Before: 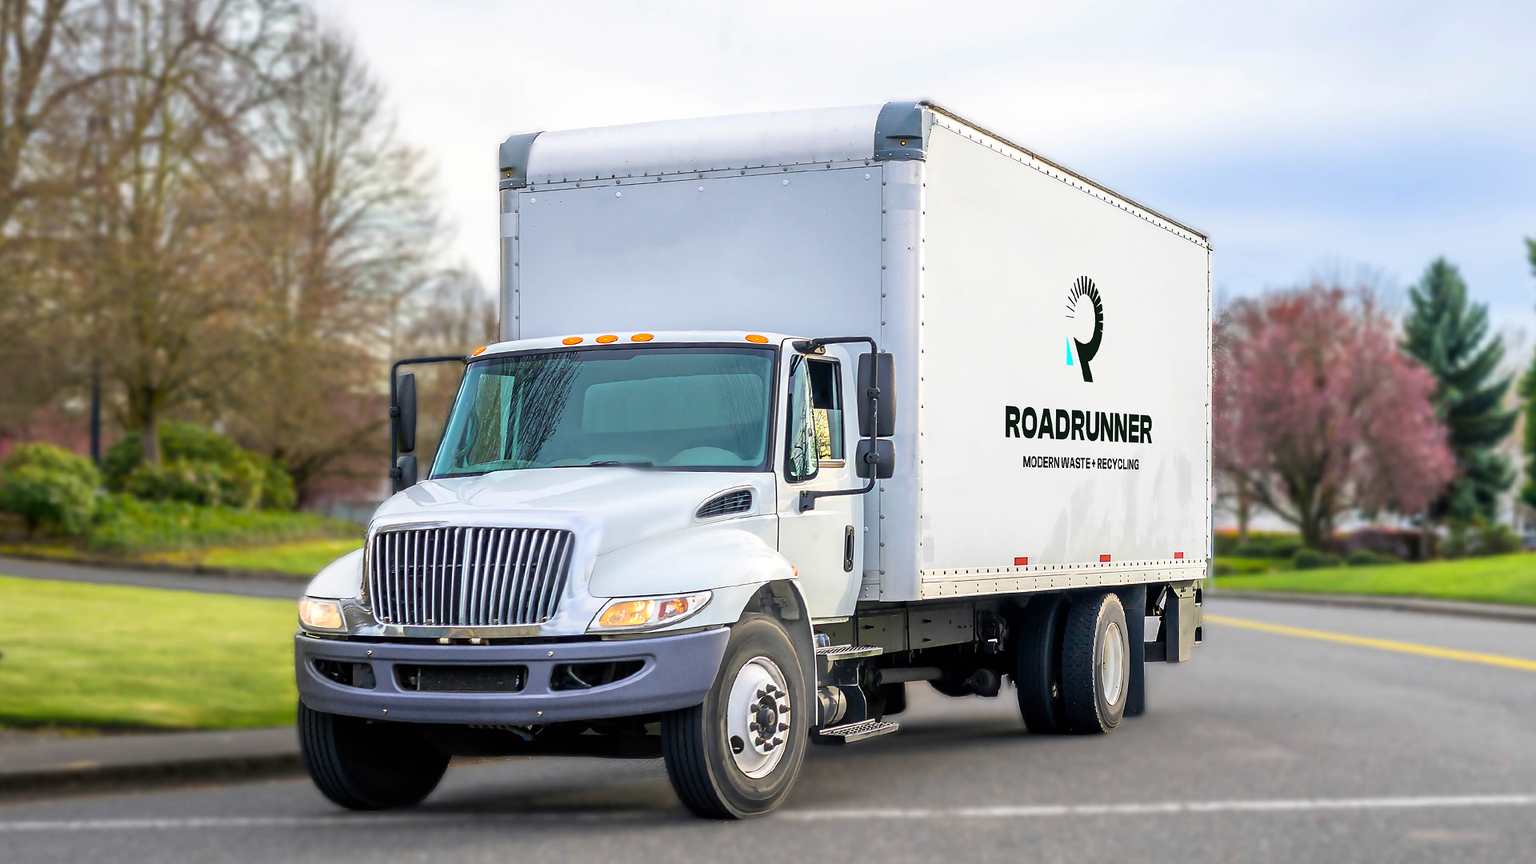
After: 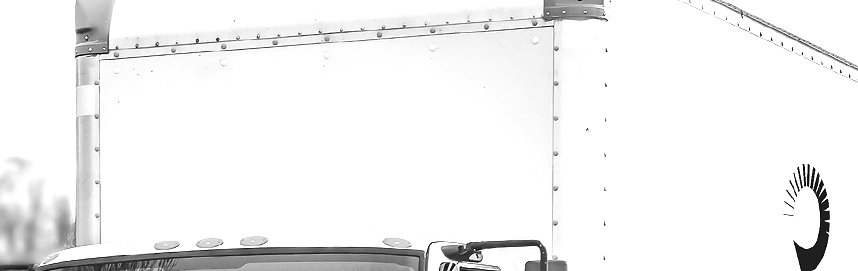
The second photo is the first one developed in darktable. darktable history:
color calibration: output gray [0.22, 0.42, 0.37, 0], gray › normalize channels true, illuminant same as pipeline (D50), adaptation XYZ, x 0.346, y 0.359, gamut compression 0
exposure: exposure 1 EV, compensate highlight preservation false
contrast brightness saturation: contrast 0.1, saturation -0.36
crop: left 28.64%, top 16.832%, right 26.637%, bottom 58.055%
